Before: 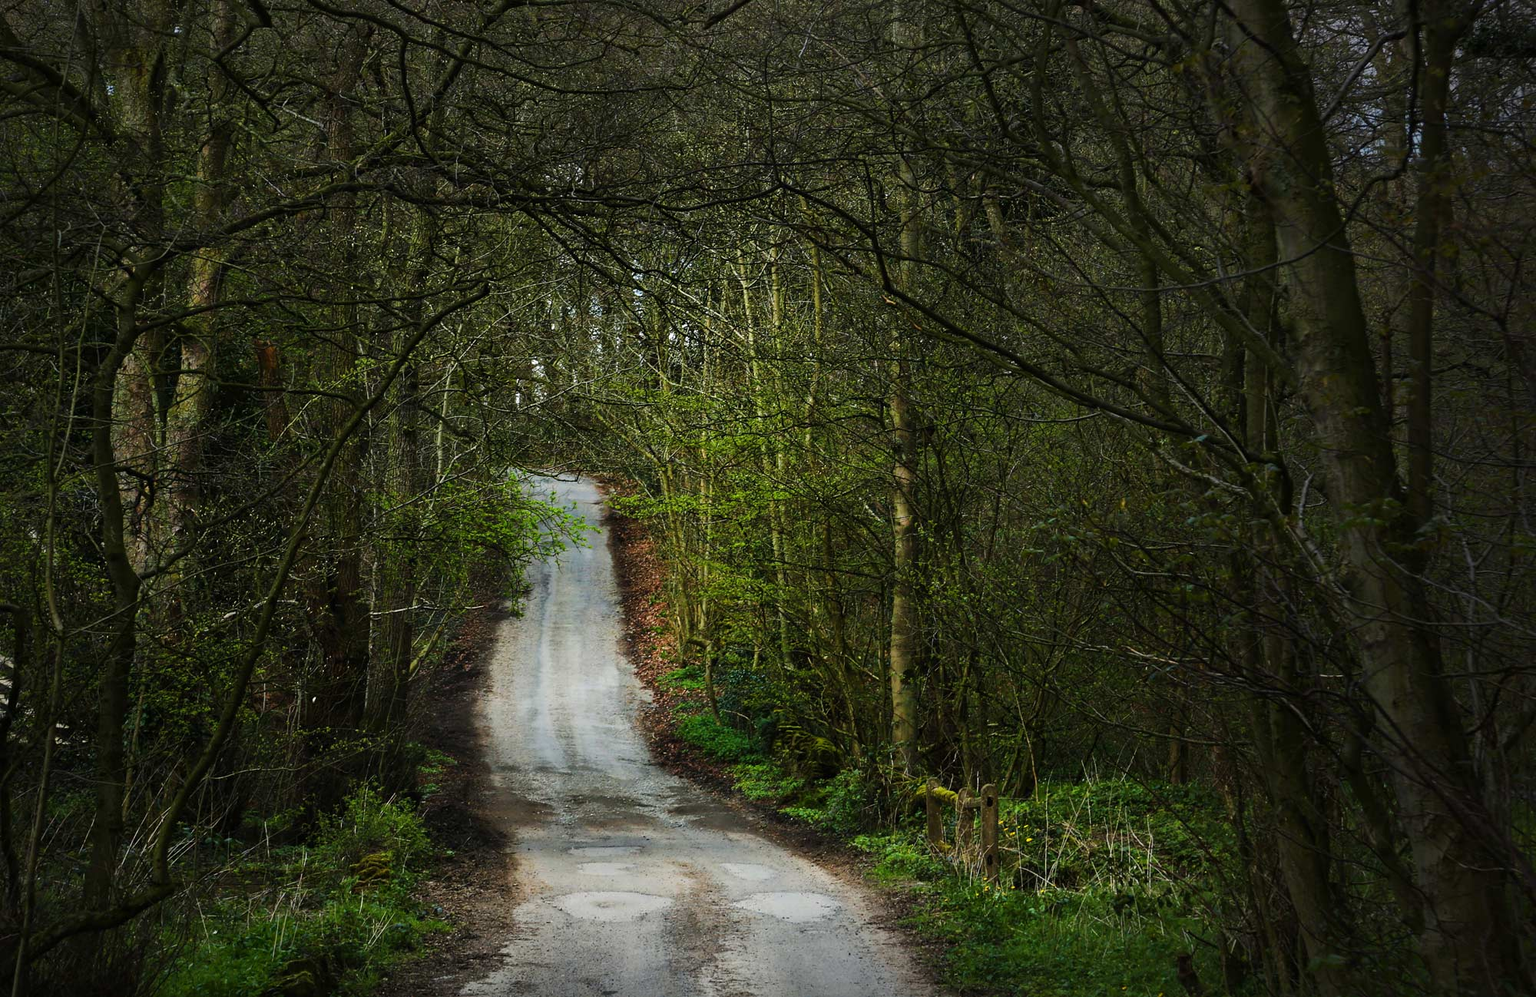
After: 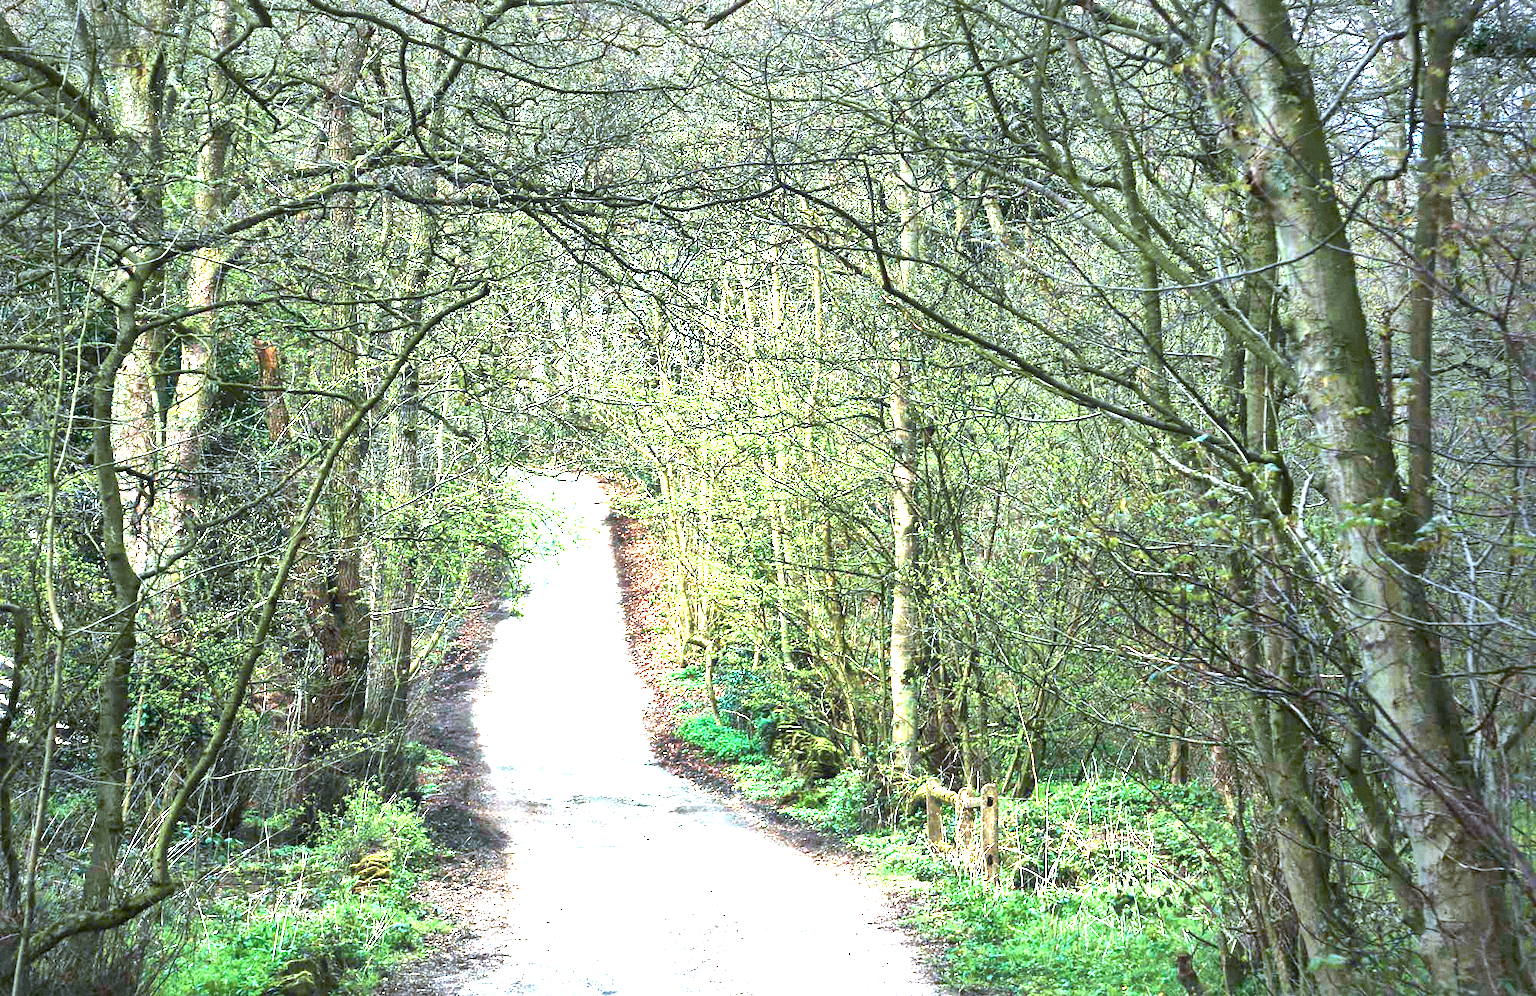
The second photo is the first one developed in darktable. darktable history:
local contrast: mode bilateral grid, contrast 20, coarseness 50, detail 171%, midtone range 0.2
color correction: highlights a* -9.35, highlights b* -23.15
grain: coarseness 0.09 ISO
exposure: black level correction 0, exposure 4 EV, compensate exposure bias true, compensate highlight preservation false
white balance: red 1.05, blue 1.072
